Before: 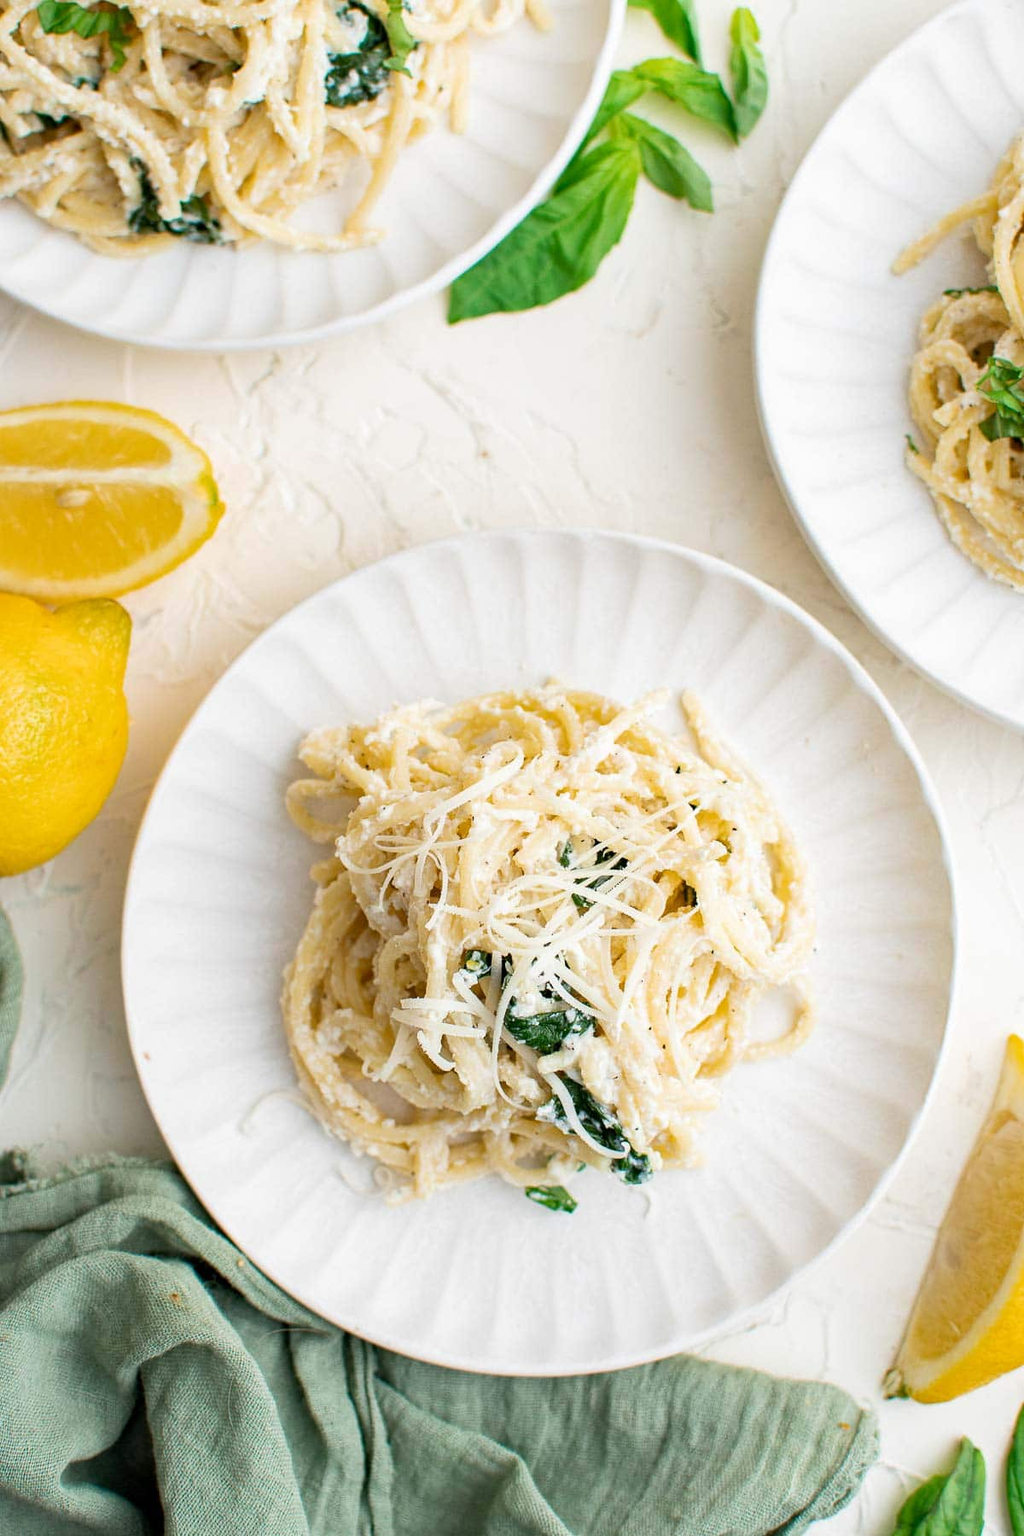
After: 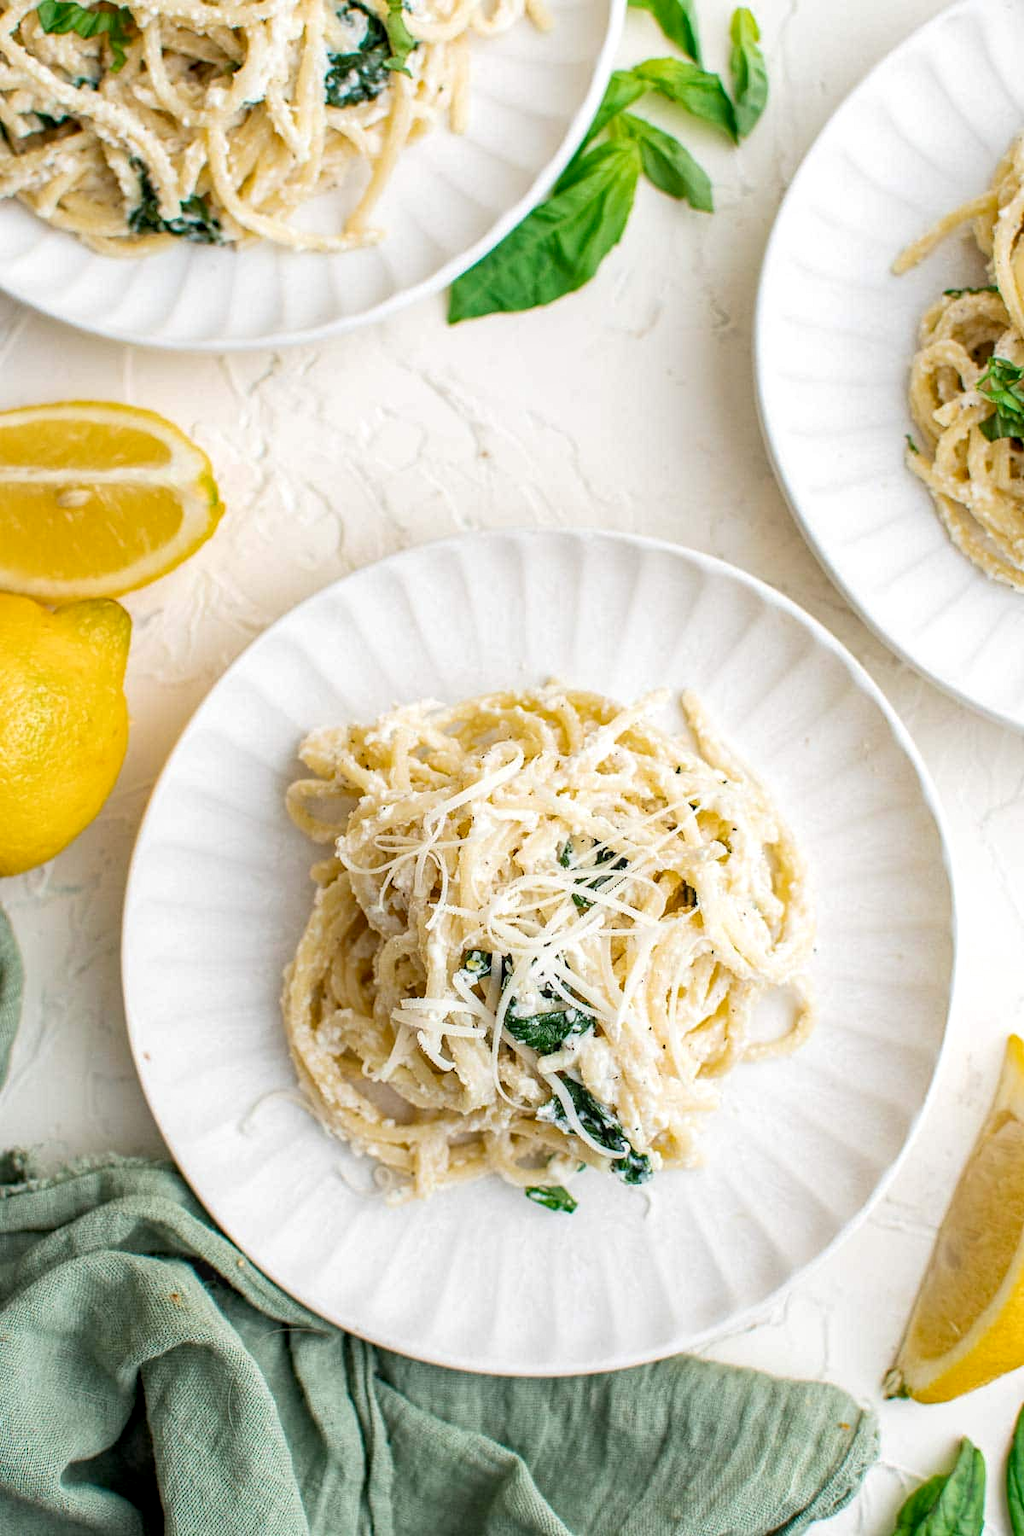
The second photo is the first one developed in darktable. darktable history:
local contrast: highlights 26%, detail 130%
